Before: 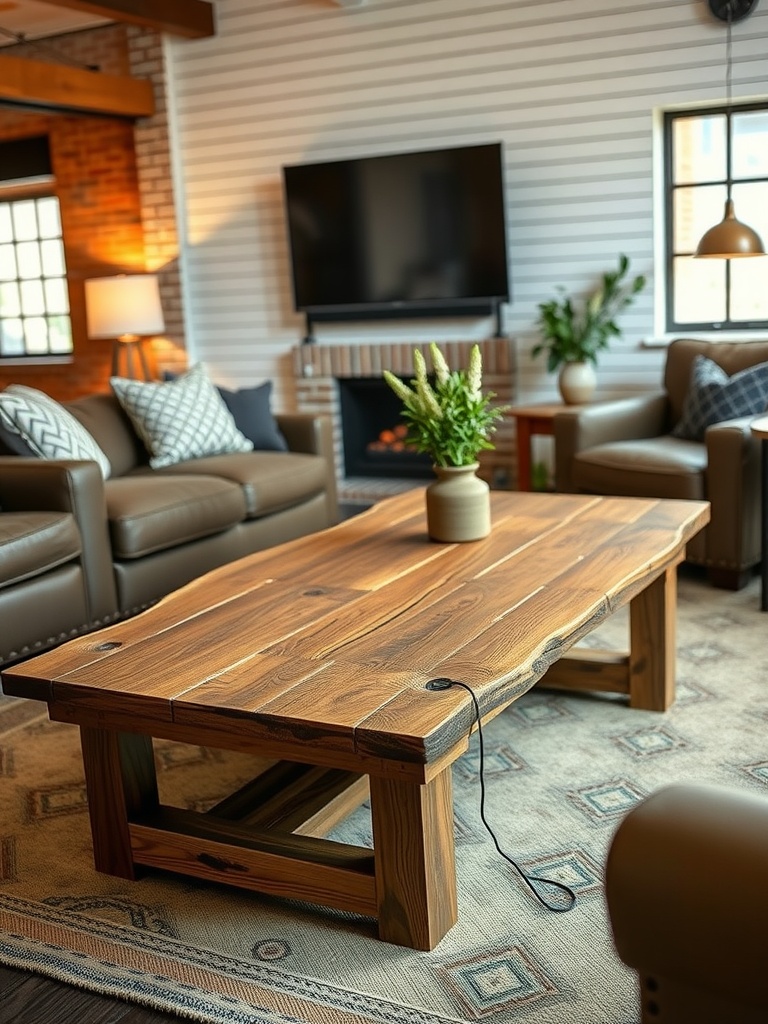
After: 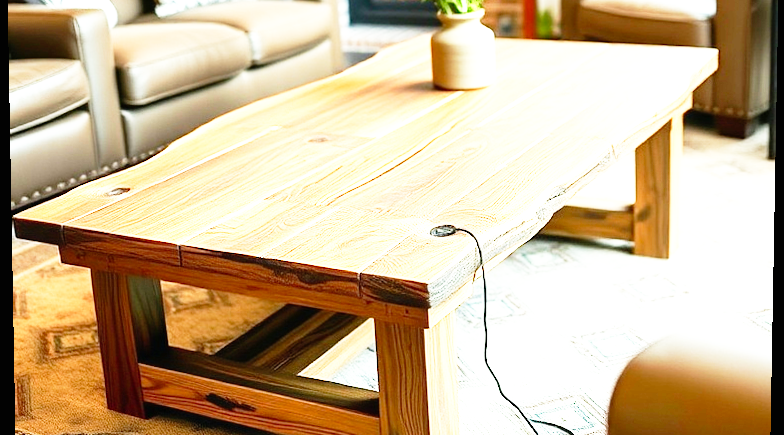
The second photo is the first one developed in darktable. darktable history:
base curve: curves: ch0 [(0, 0) (0.012, 0.01) (0.073, 0.168) (0.31, 0.711) (0.645, 0.957) (1, 1)], preserve colors none
exposure: black level correction 0, exposure 1.55 EV, compensate exposure bias true, compensate highlight preservation false
crop: top 45.551%, bottom 12.262%
rotate and perspective: lens shift (vertical) 0.048, lens shift (horizontal) -0.024, automatic cropping off
rgb levels: preserve colors max RGB
